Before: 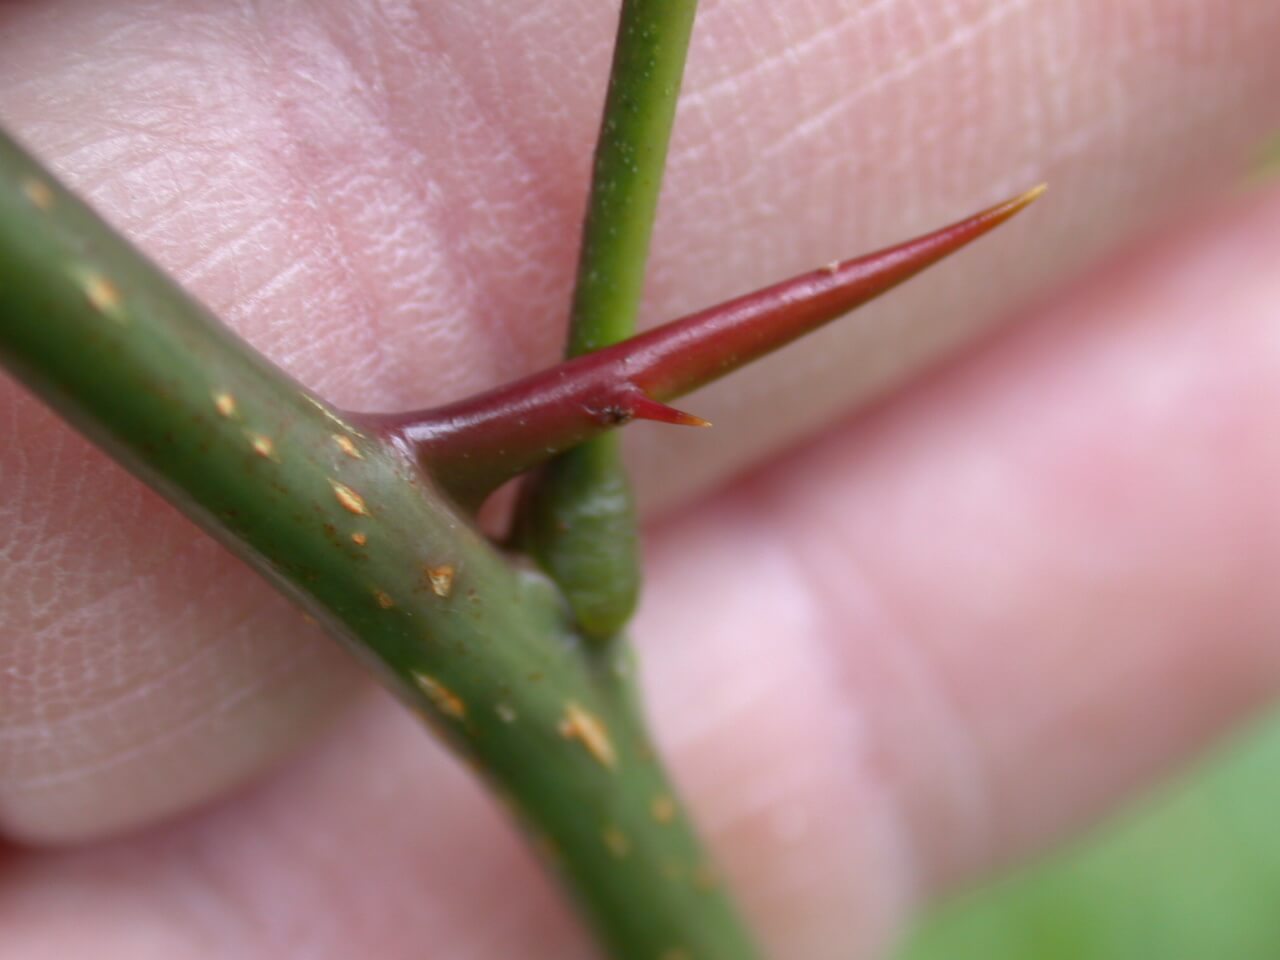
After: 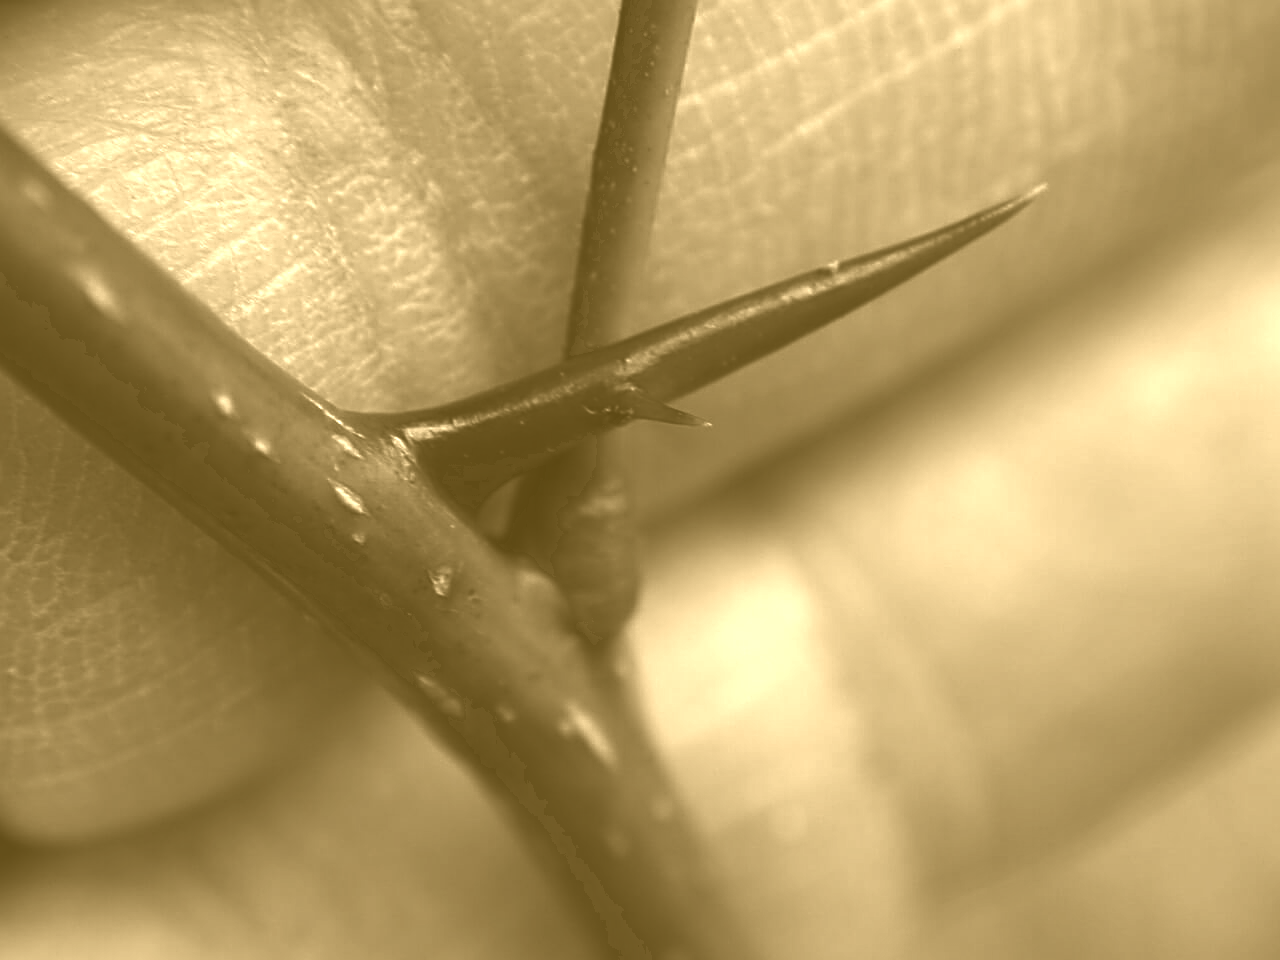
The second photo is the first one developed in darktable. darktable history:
colorize: hue 36°, source mix 100%
sharpen: radius 2.676, amount 0.669
velvia: strength 45%
contrast brightness saturation: brightness -0.52
